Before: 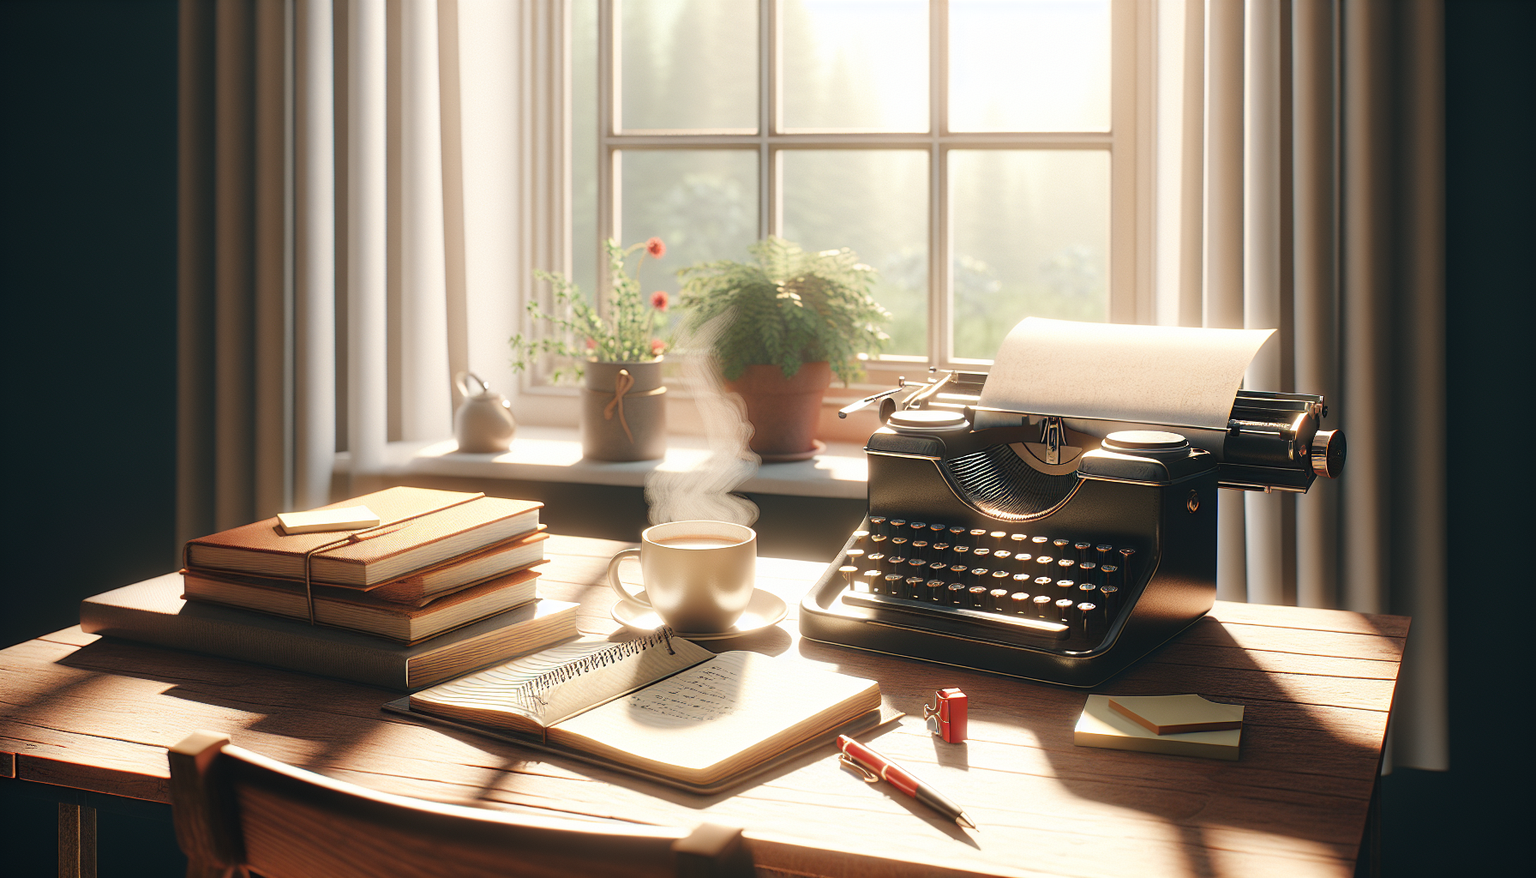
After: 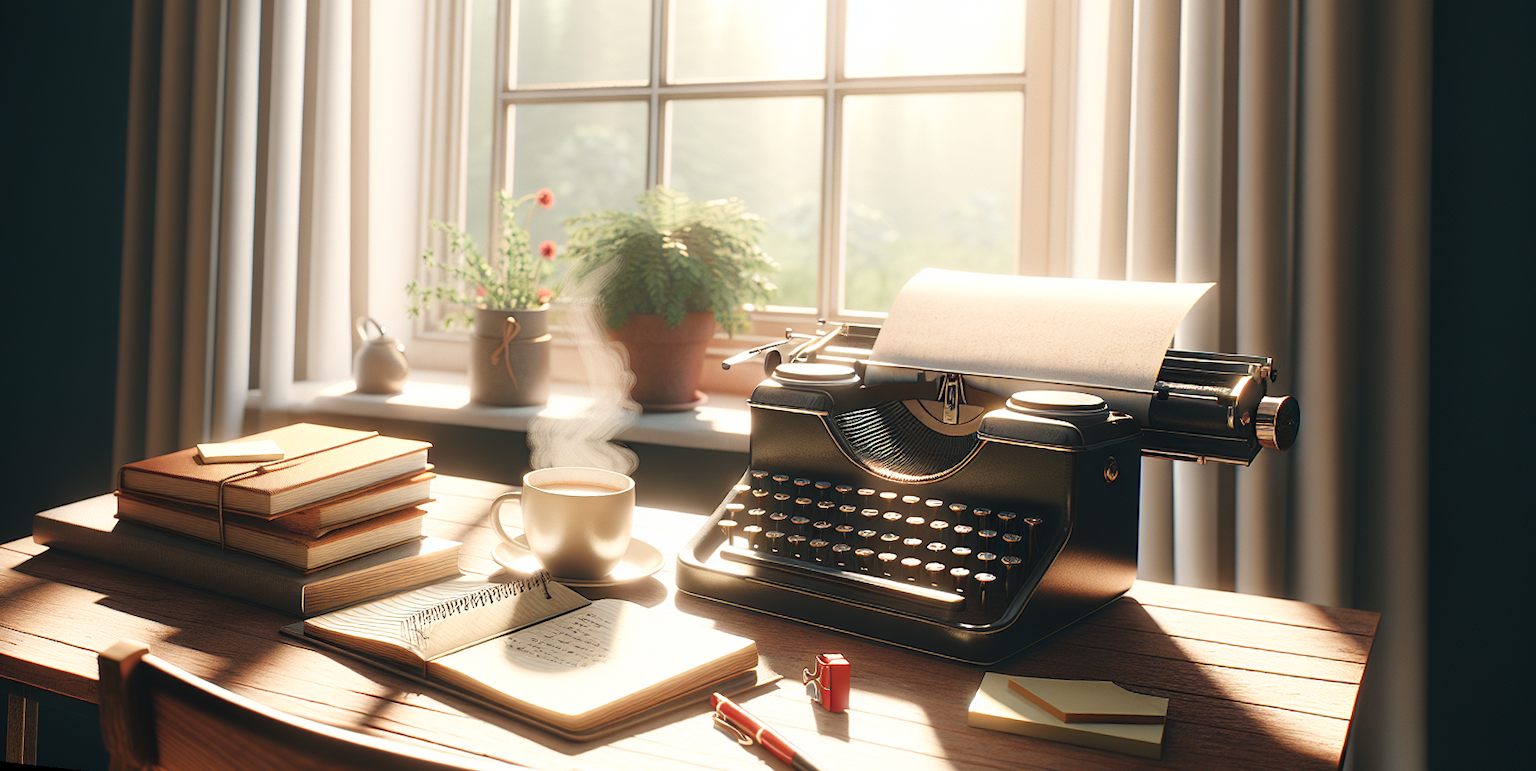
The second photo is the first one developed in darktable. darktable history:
shadows and highlights: shadows 0, highlights 40
rotate and perspective: rotation 1.69°, lens shift (vertical) -0.023, lens shift (horizontal) -0.291, crop left 0.025, crop right 0.988, crop top 0.092, crop bottom 0.842
